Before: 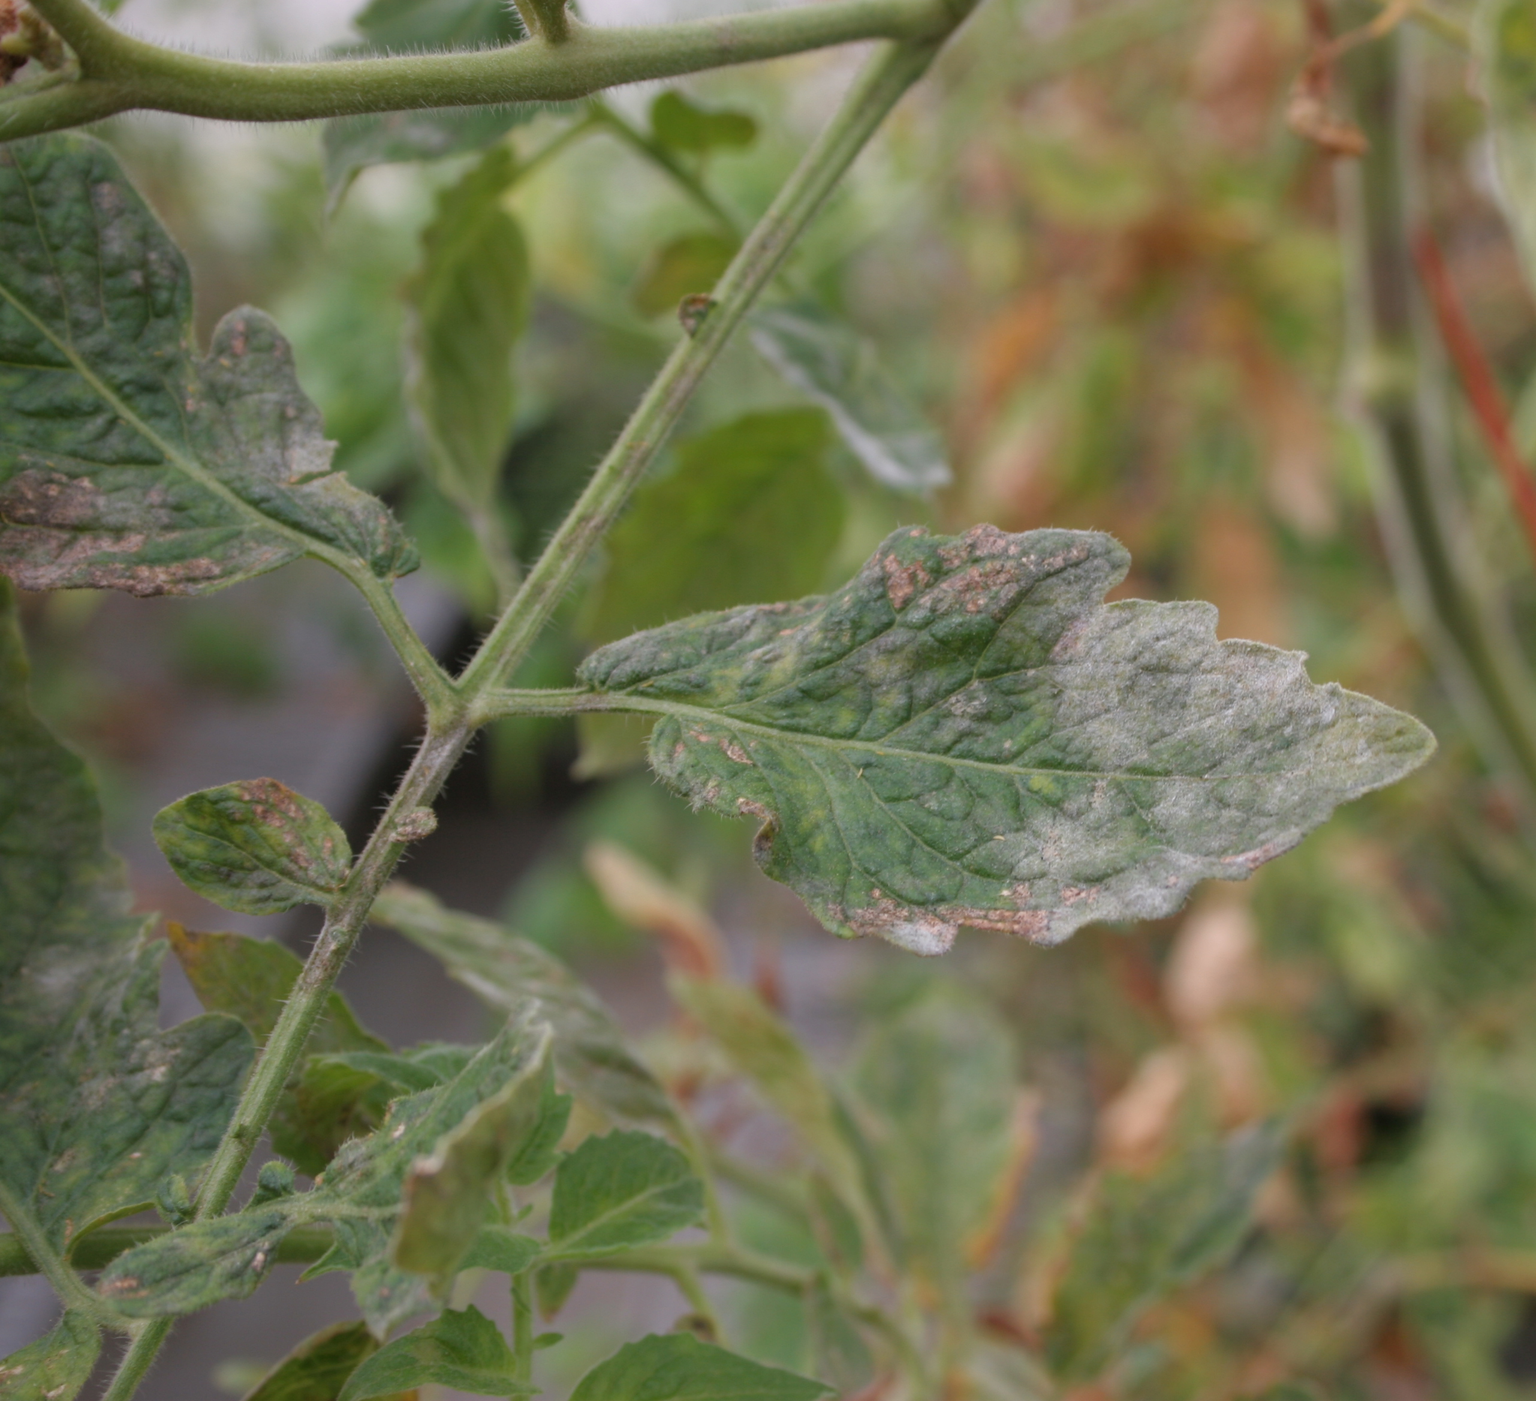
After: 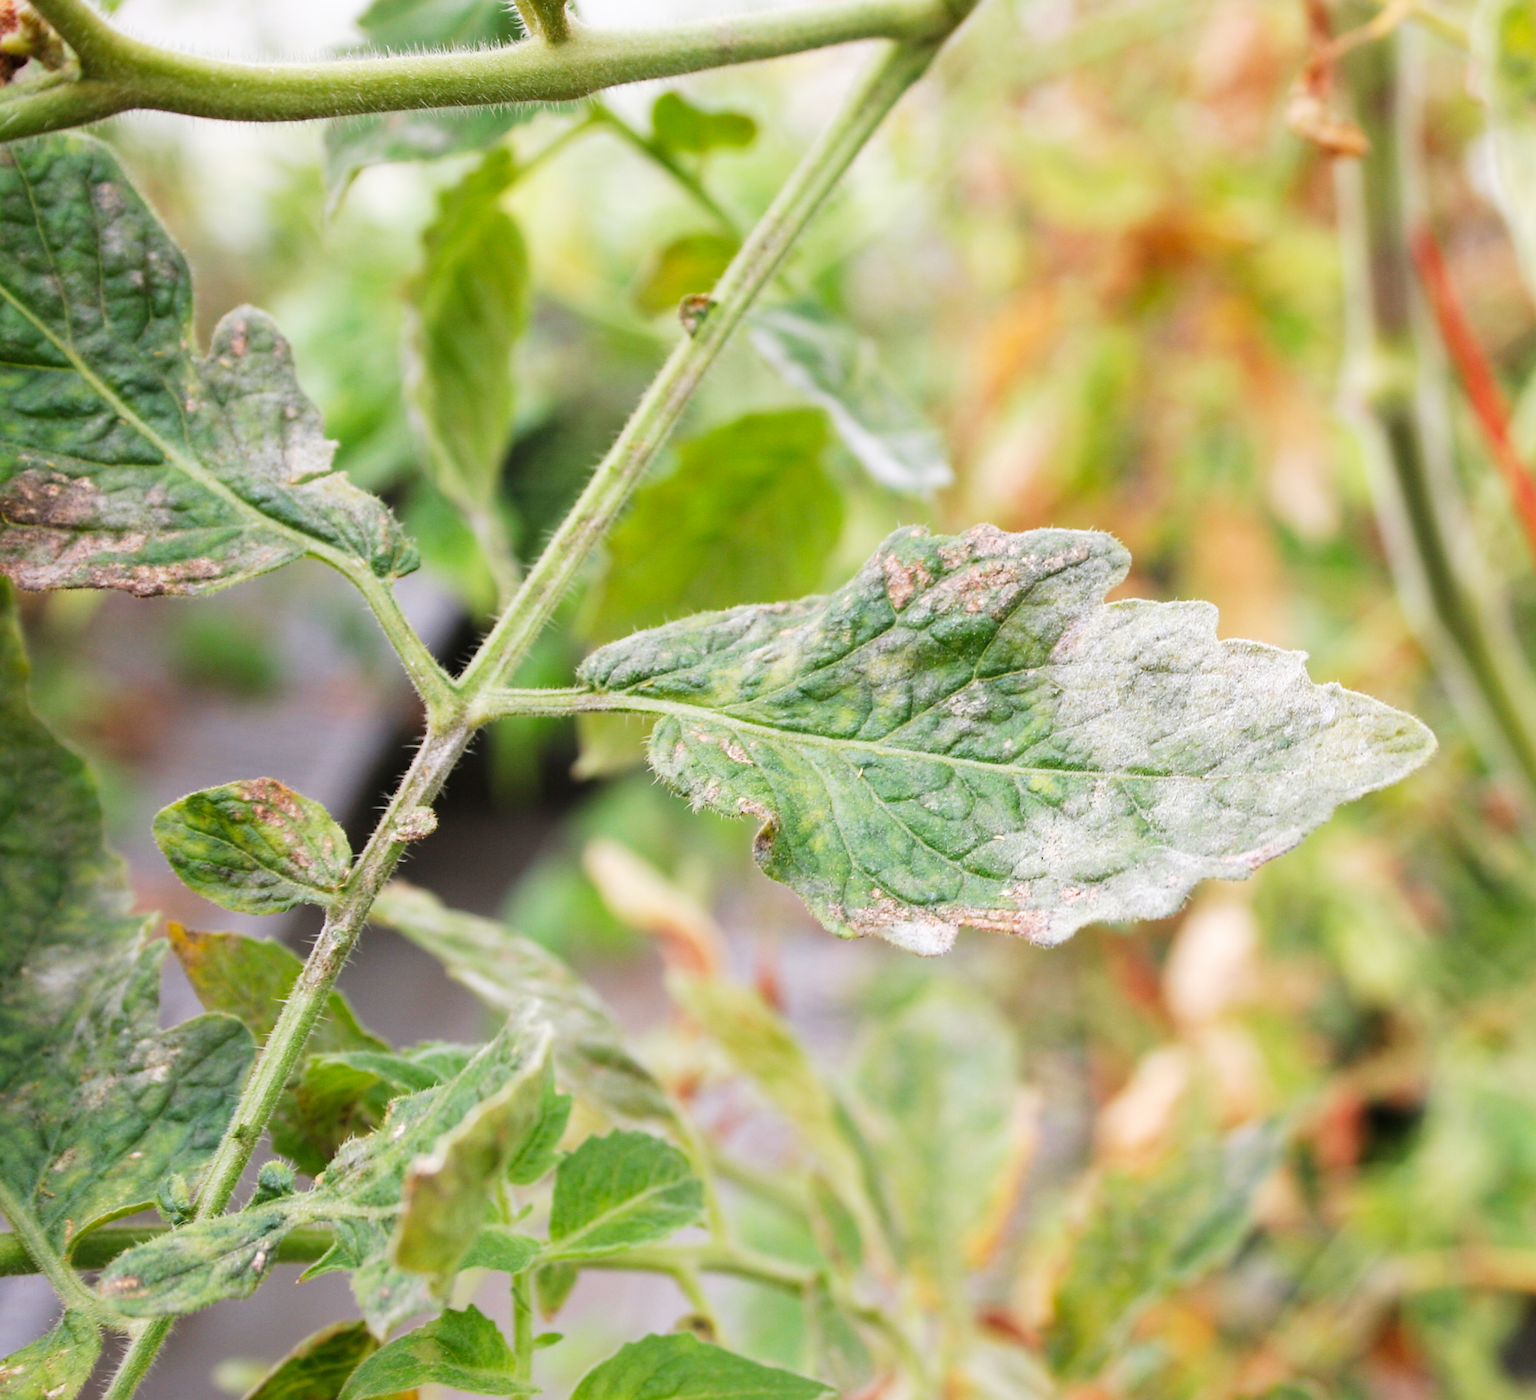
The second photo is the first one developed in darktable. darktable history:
base curve: curves: ch0 [(0, 0) (0.007, 0.004) (0.027, 0.03) (0.046, 0.07) (0.207, 0.54) (0.442, 0.872) (0.673, 0.972) (1, 1)], preserve colors none
sharpen: amount 0.576
